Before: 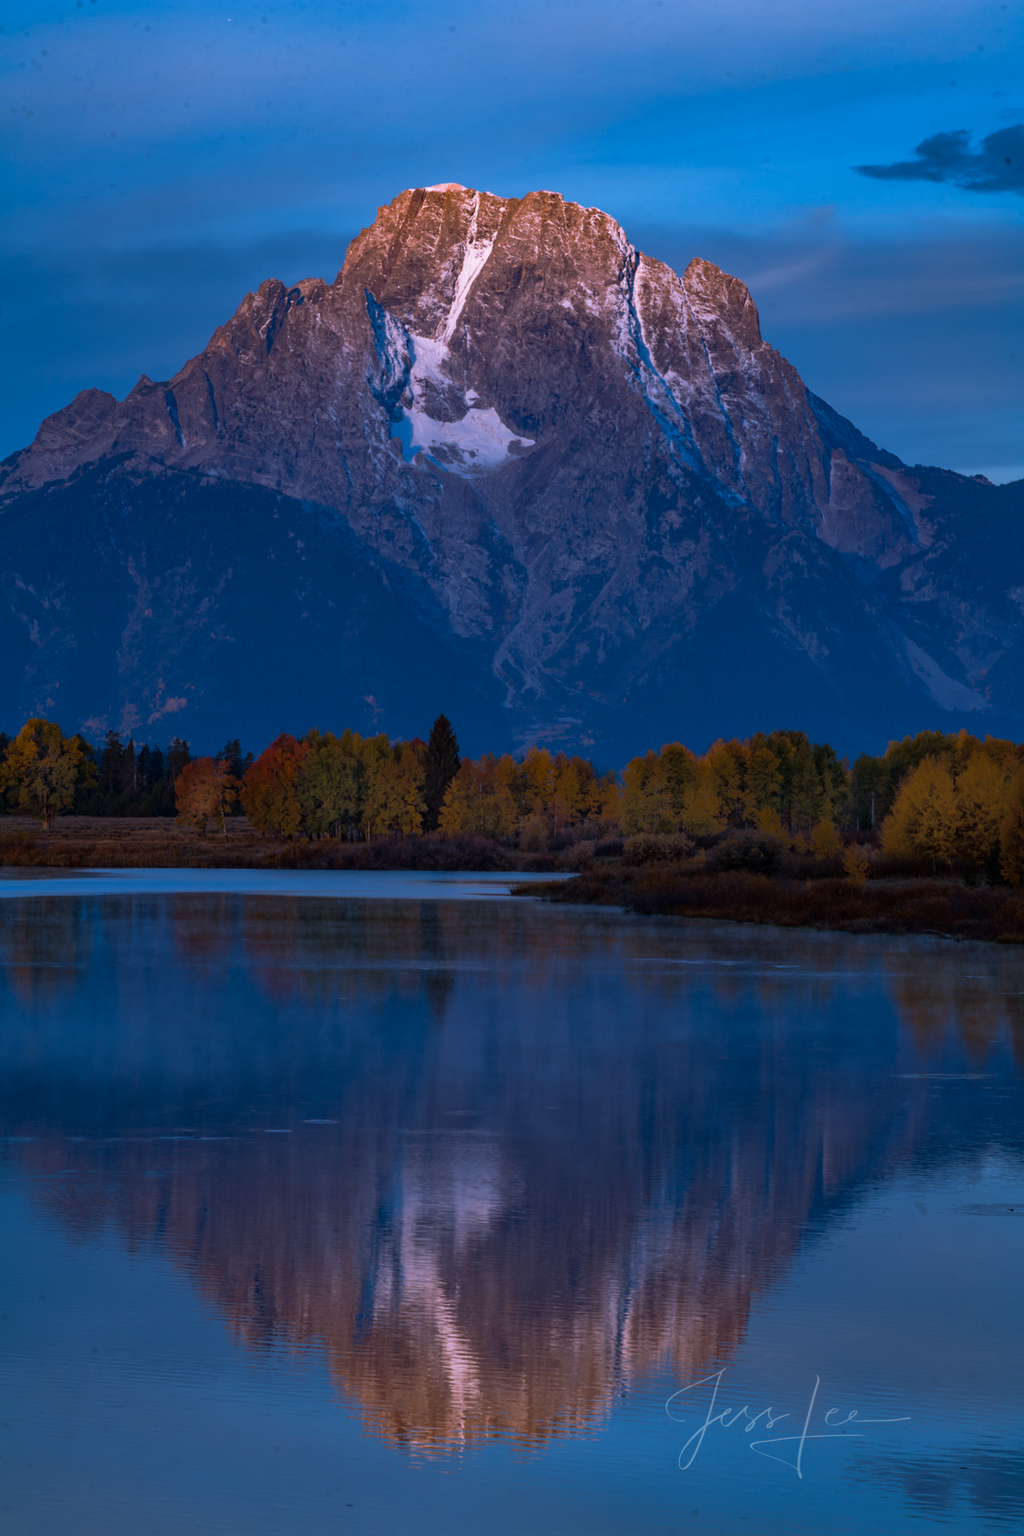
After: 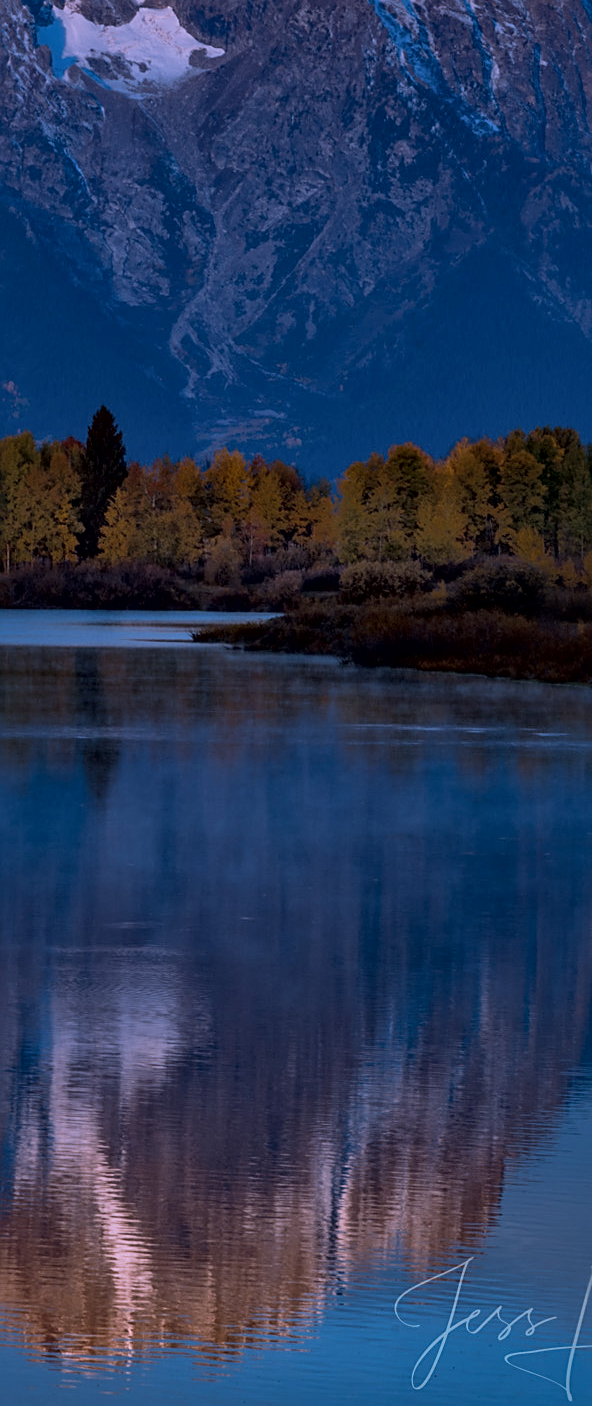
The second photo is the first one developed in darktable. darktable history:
local contrast: mode bilateral grid, contrast 20, coarseness 50, detail 150%, midtone range 0.2
crop: left 35.432%, top 26.233%, right 20.145%, bottom 3.432%
sharpen: on, module defaults
